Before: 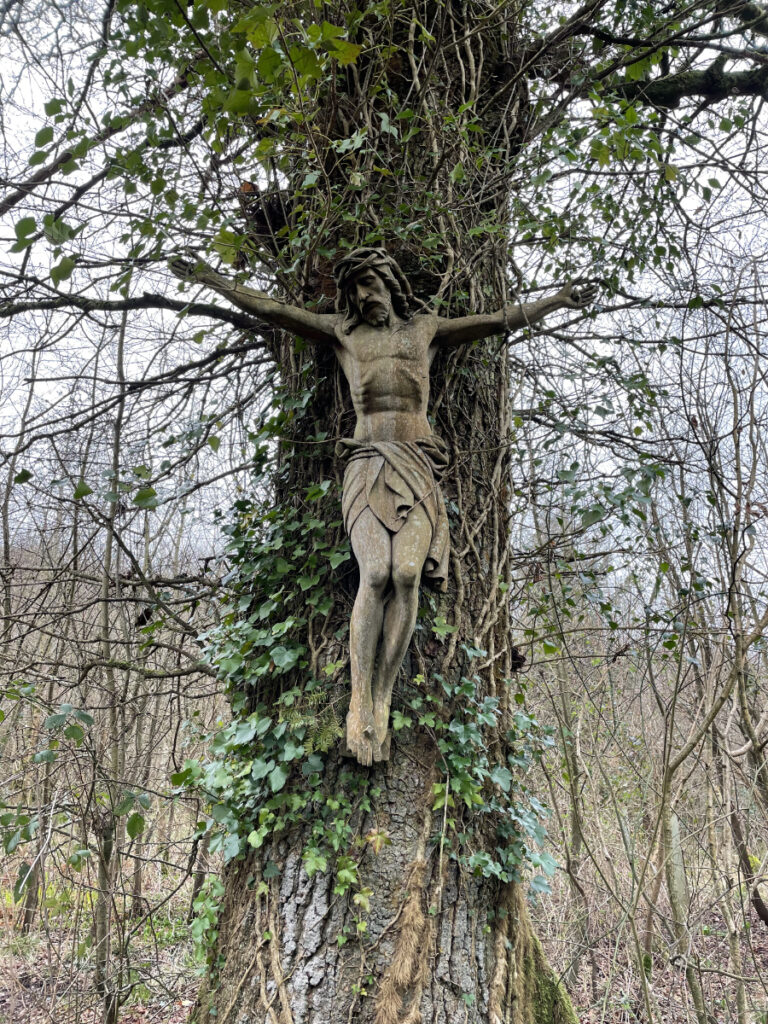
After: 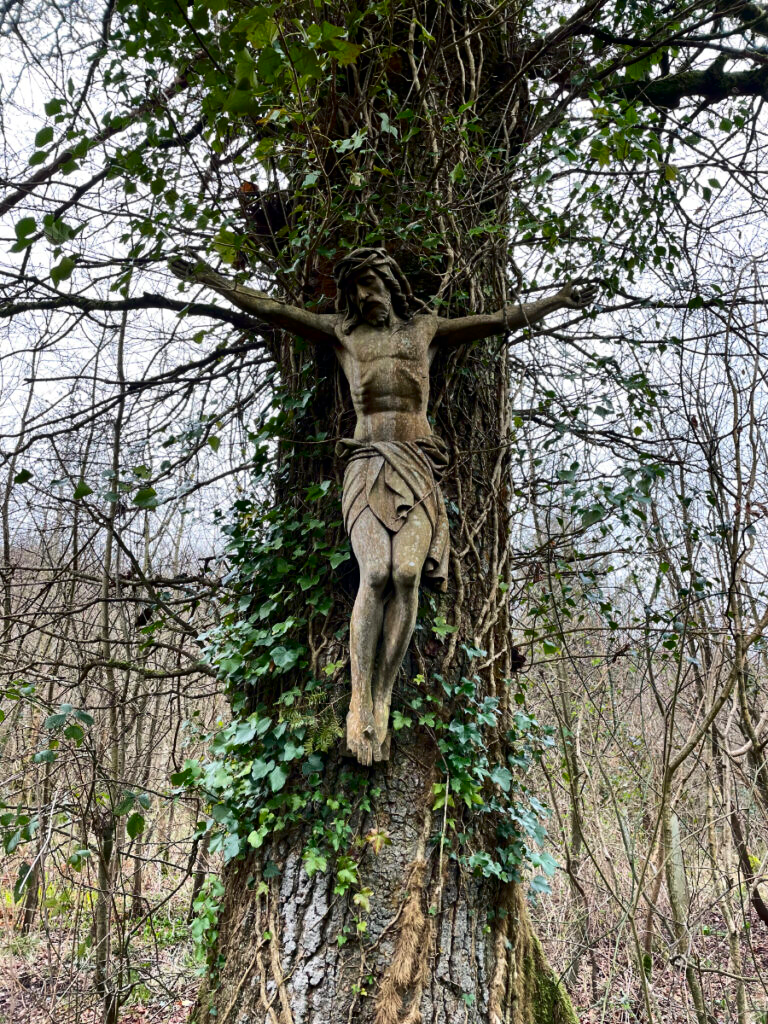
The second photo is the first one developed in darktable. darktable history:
contrast brightness saturation: contrast 0.201, brightness -0.102, saturation 0.104
